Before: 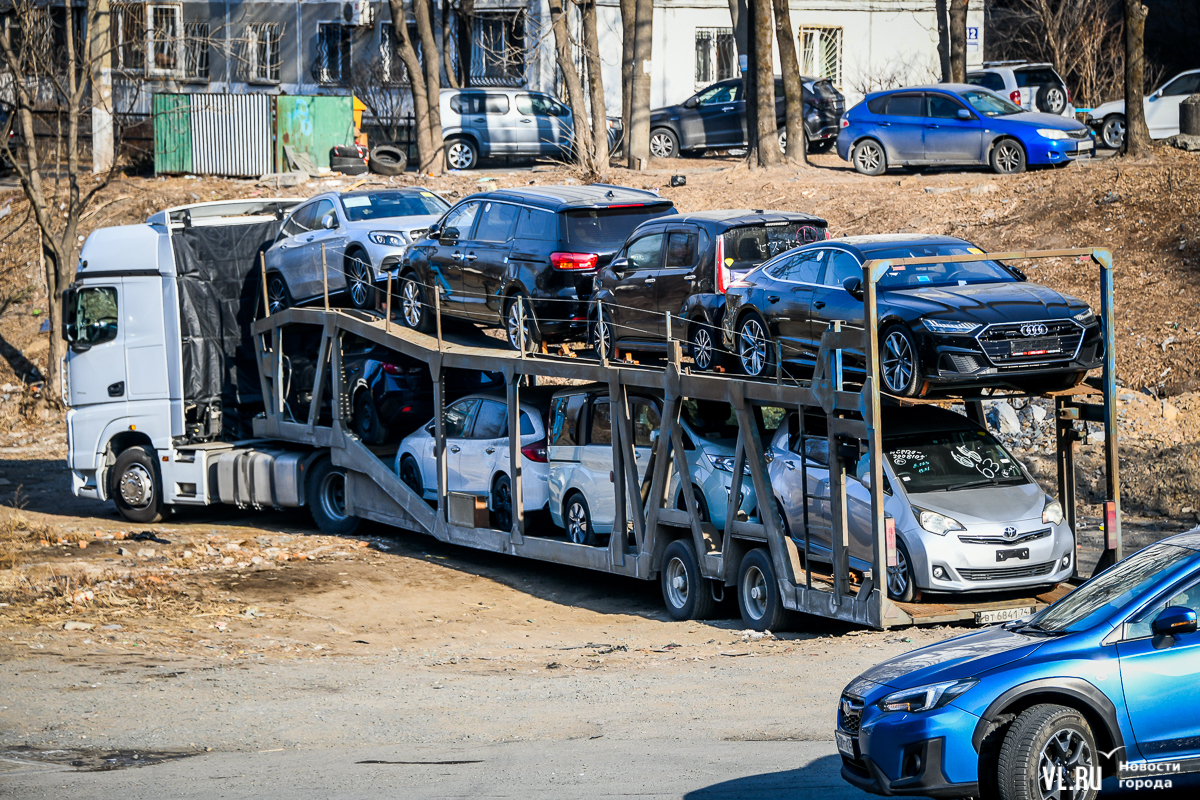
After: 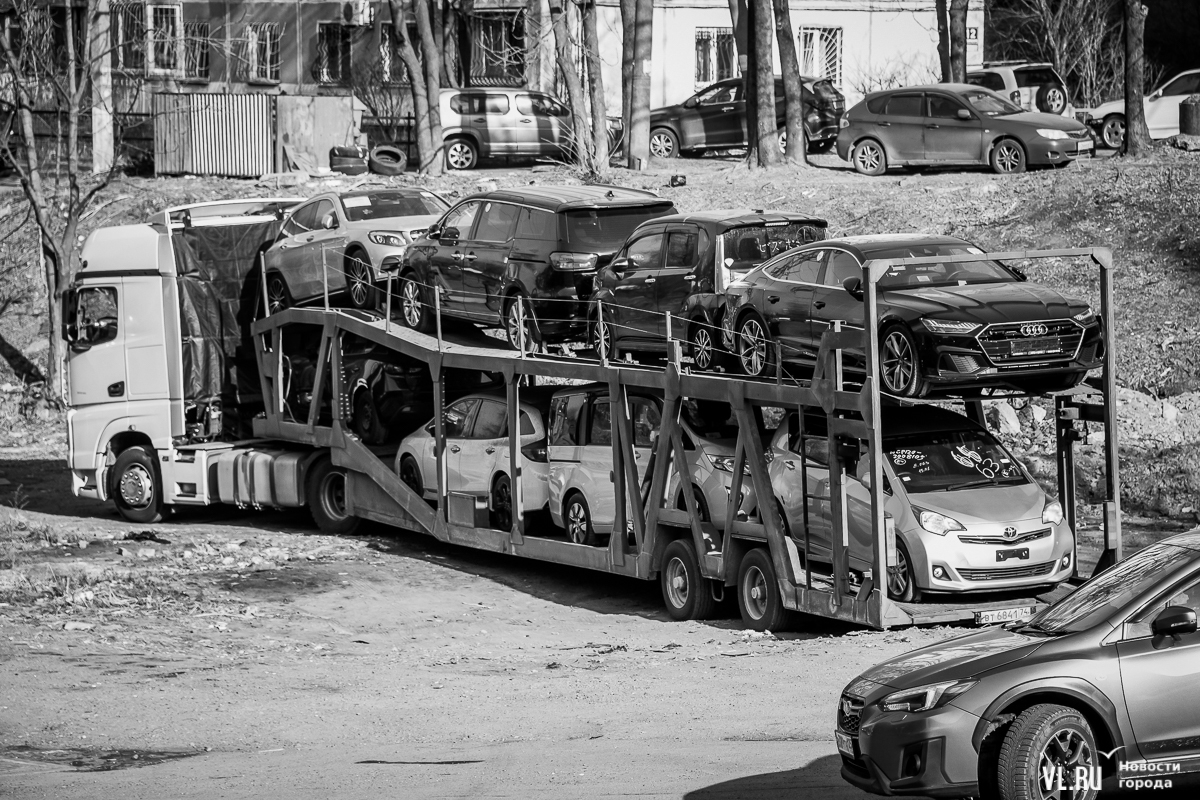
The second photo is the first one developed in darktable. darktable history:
monochrome: a 32, b 64, size 2.3
contrast brightness saturation: saturation -0.05
